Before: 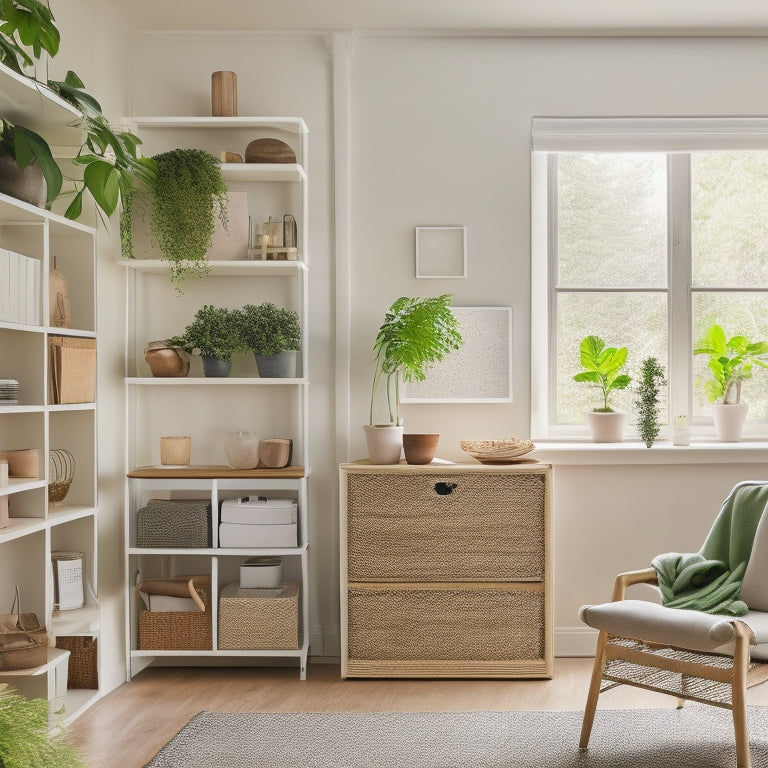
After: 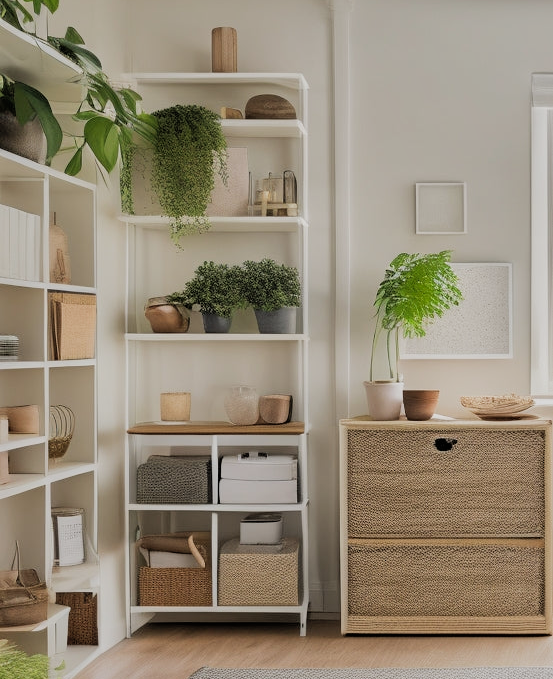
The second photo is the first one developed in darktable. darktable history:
shadows and highlights: on, module defaults
filmic rgb: black relative exposure -5.11 EV, white relative exposure 3.51 EV, threshold 5.96 EV, hardness 3.17, contrast 1.199, highlights saturation mix -48.97%, enable highlight reconstruction true
crop: top 5.756%, right 27.867%, bottom 5.774%
tone equalizer: smoothing diameter 24.87%, edges refinement/feathering 9.87, preserve details guided filter
